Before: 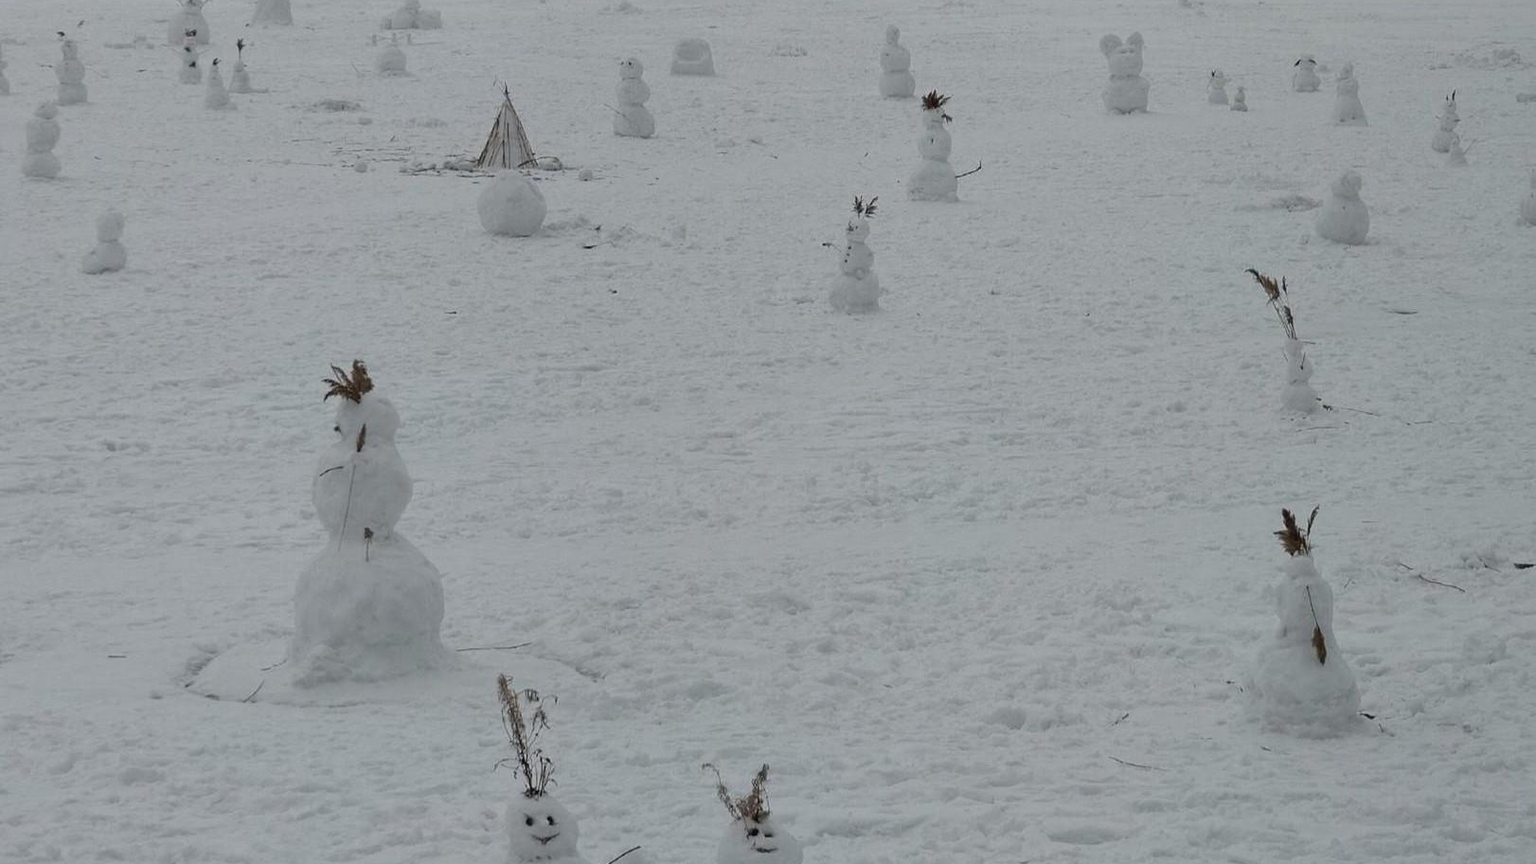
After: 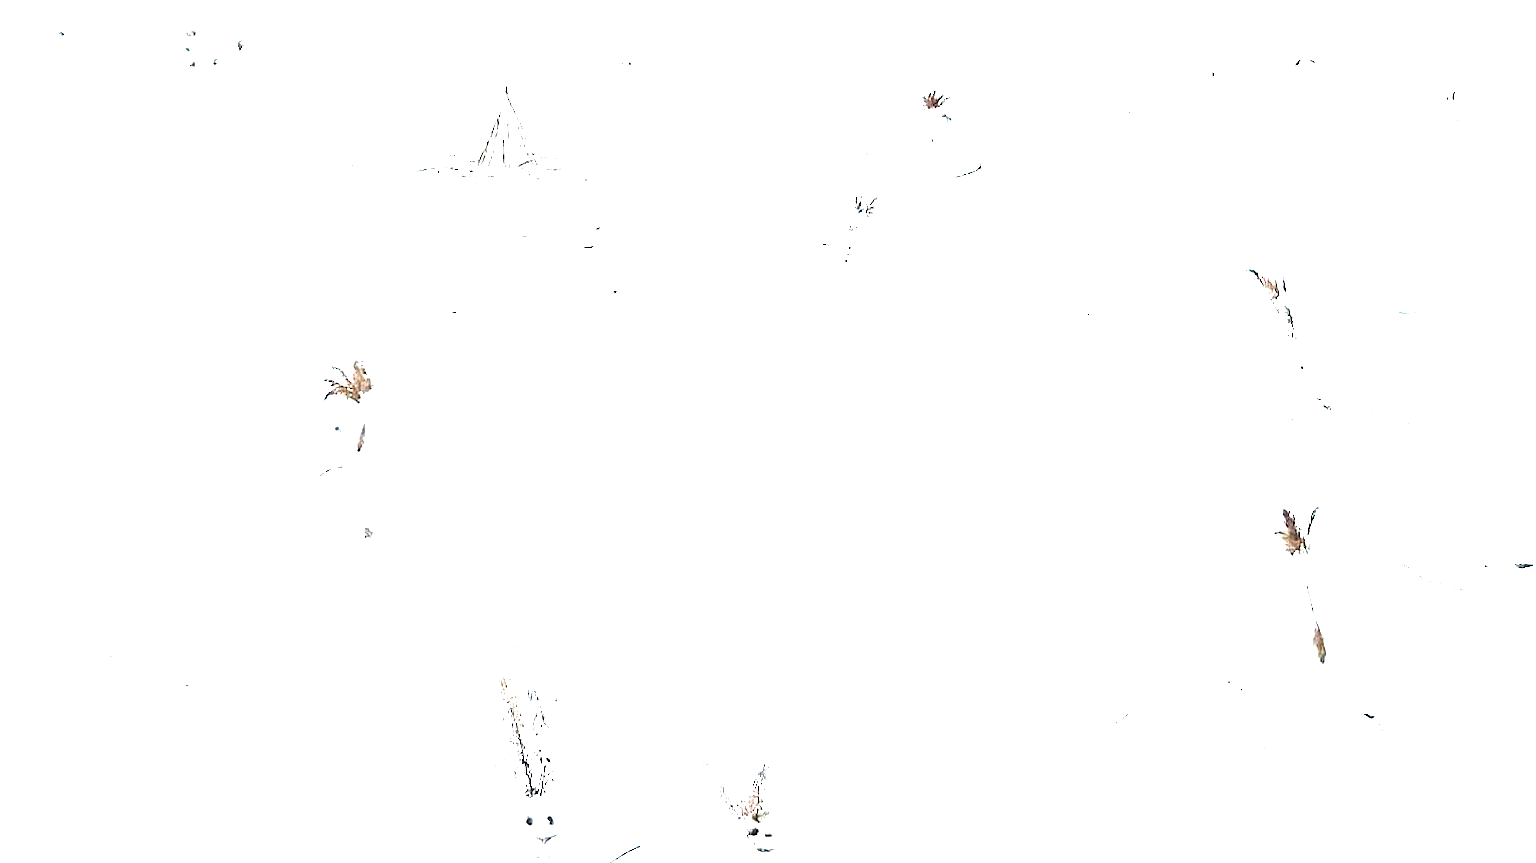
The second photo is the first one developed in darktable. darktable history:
exposure: black level correction 0, exposure 3.897 EV, compensate highlight preservation false
sharpen: on, module defaults
